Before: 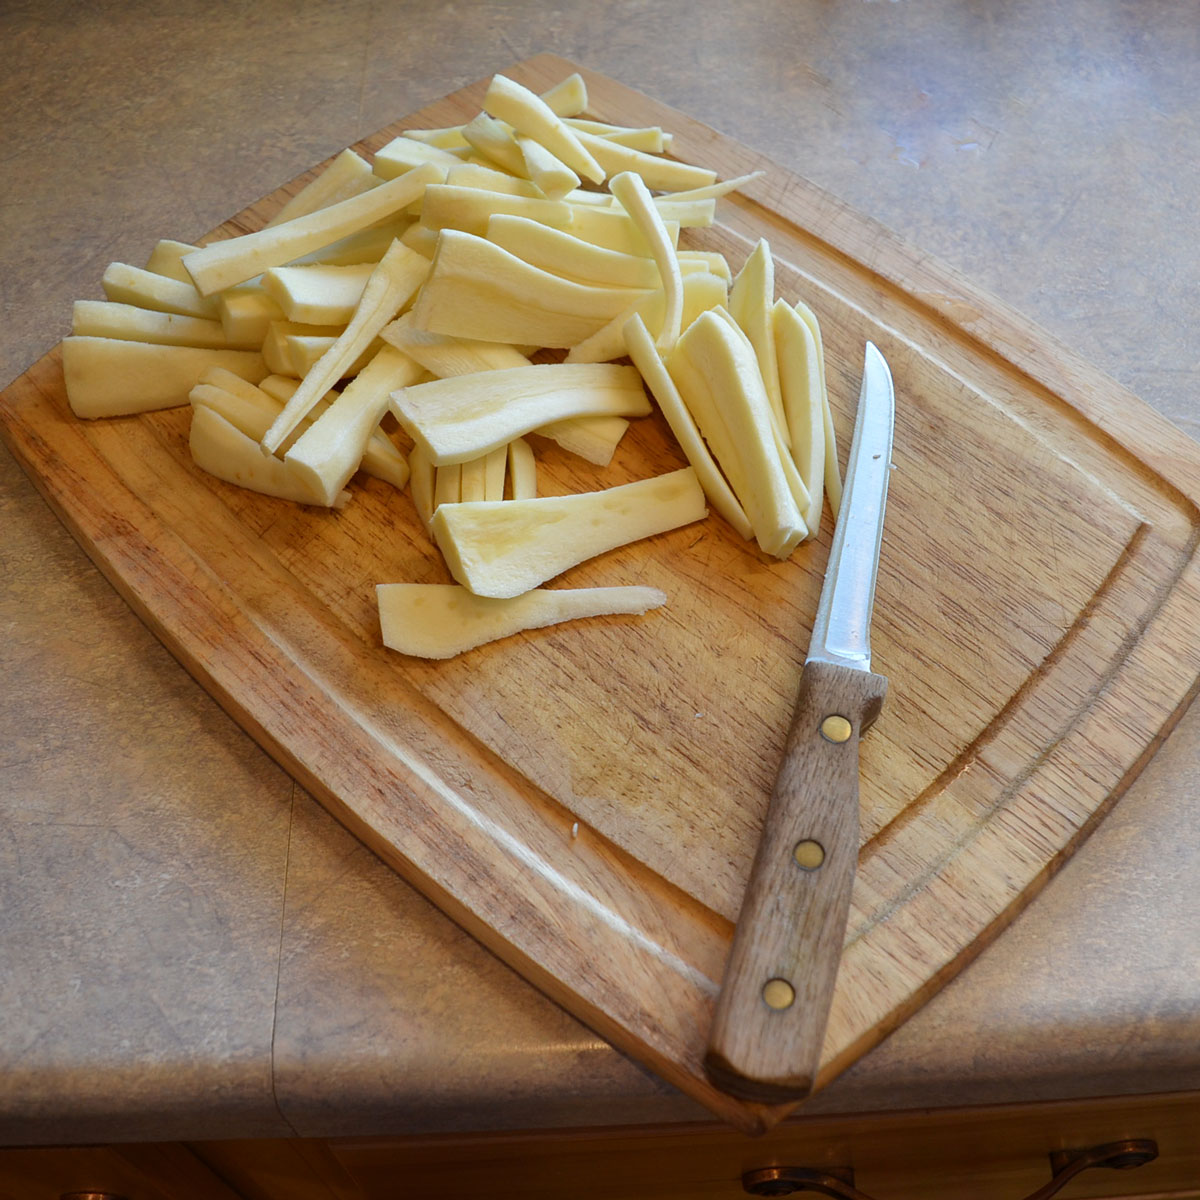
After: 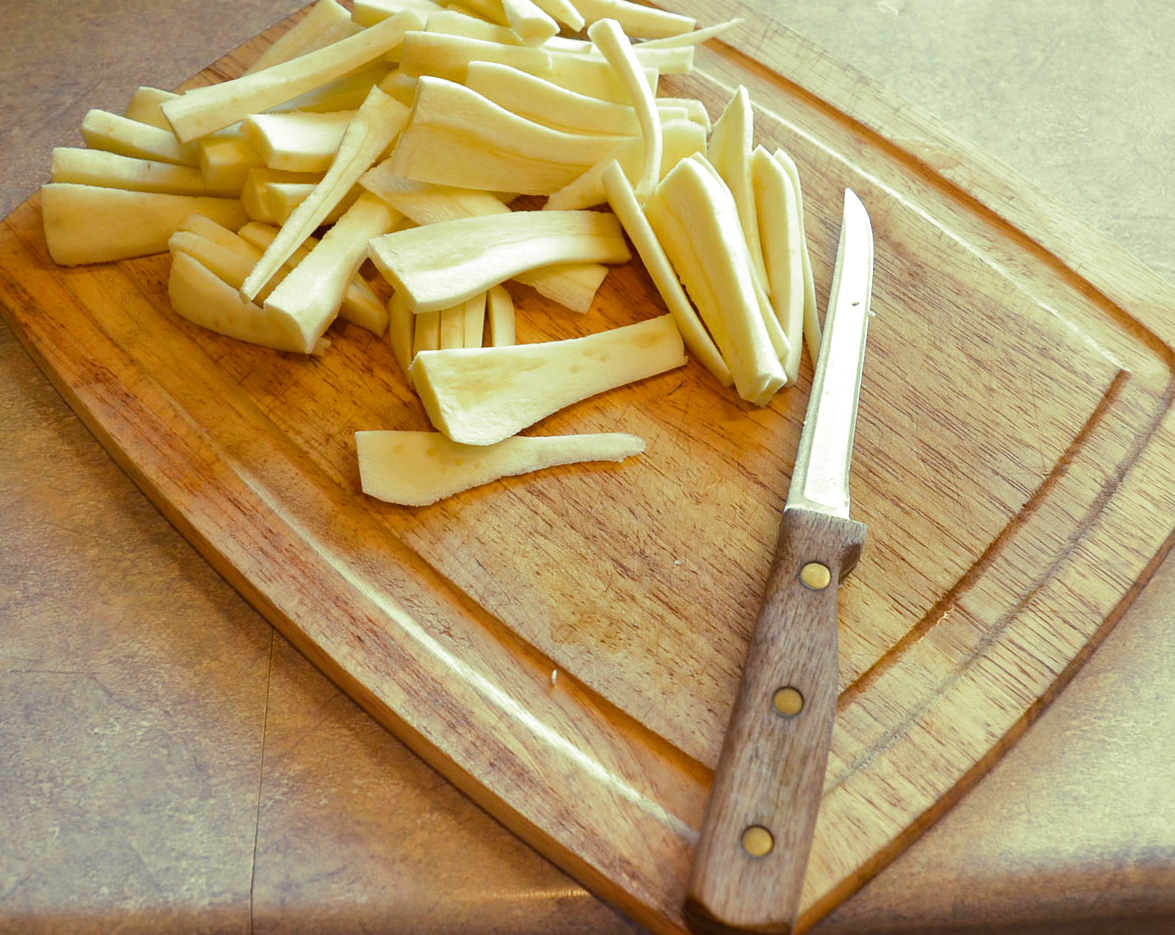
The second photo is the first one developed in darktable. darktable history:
color balance rgb: perceptual saturation grading › global saturation 10%, global vibrance 20%
crop and rotate: left 1.814%, top 12.818%, right 0.25%, bottom 9.225%
exposure: exposure 0.367 EV, compensate highlight preservation false
split-toning: shadows › hue 290.82°, shadows › saturation 0.34, highlights › saturation 0.38, balance 0, compress 50%
